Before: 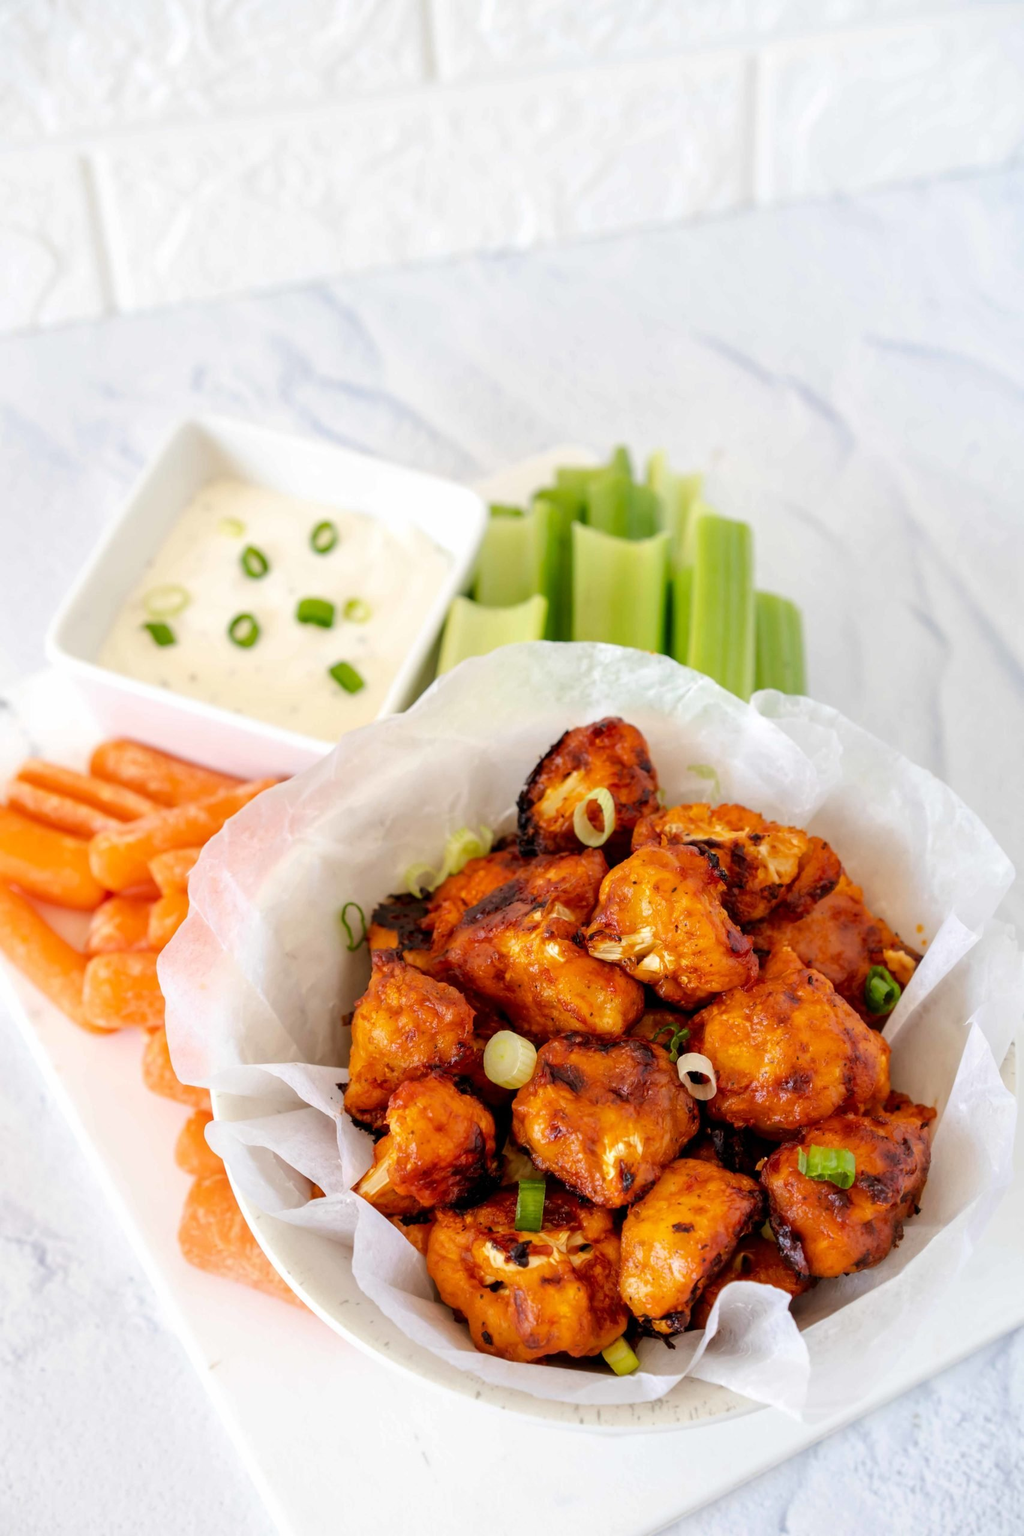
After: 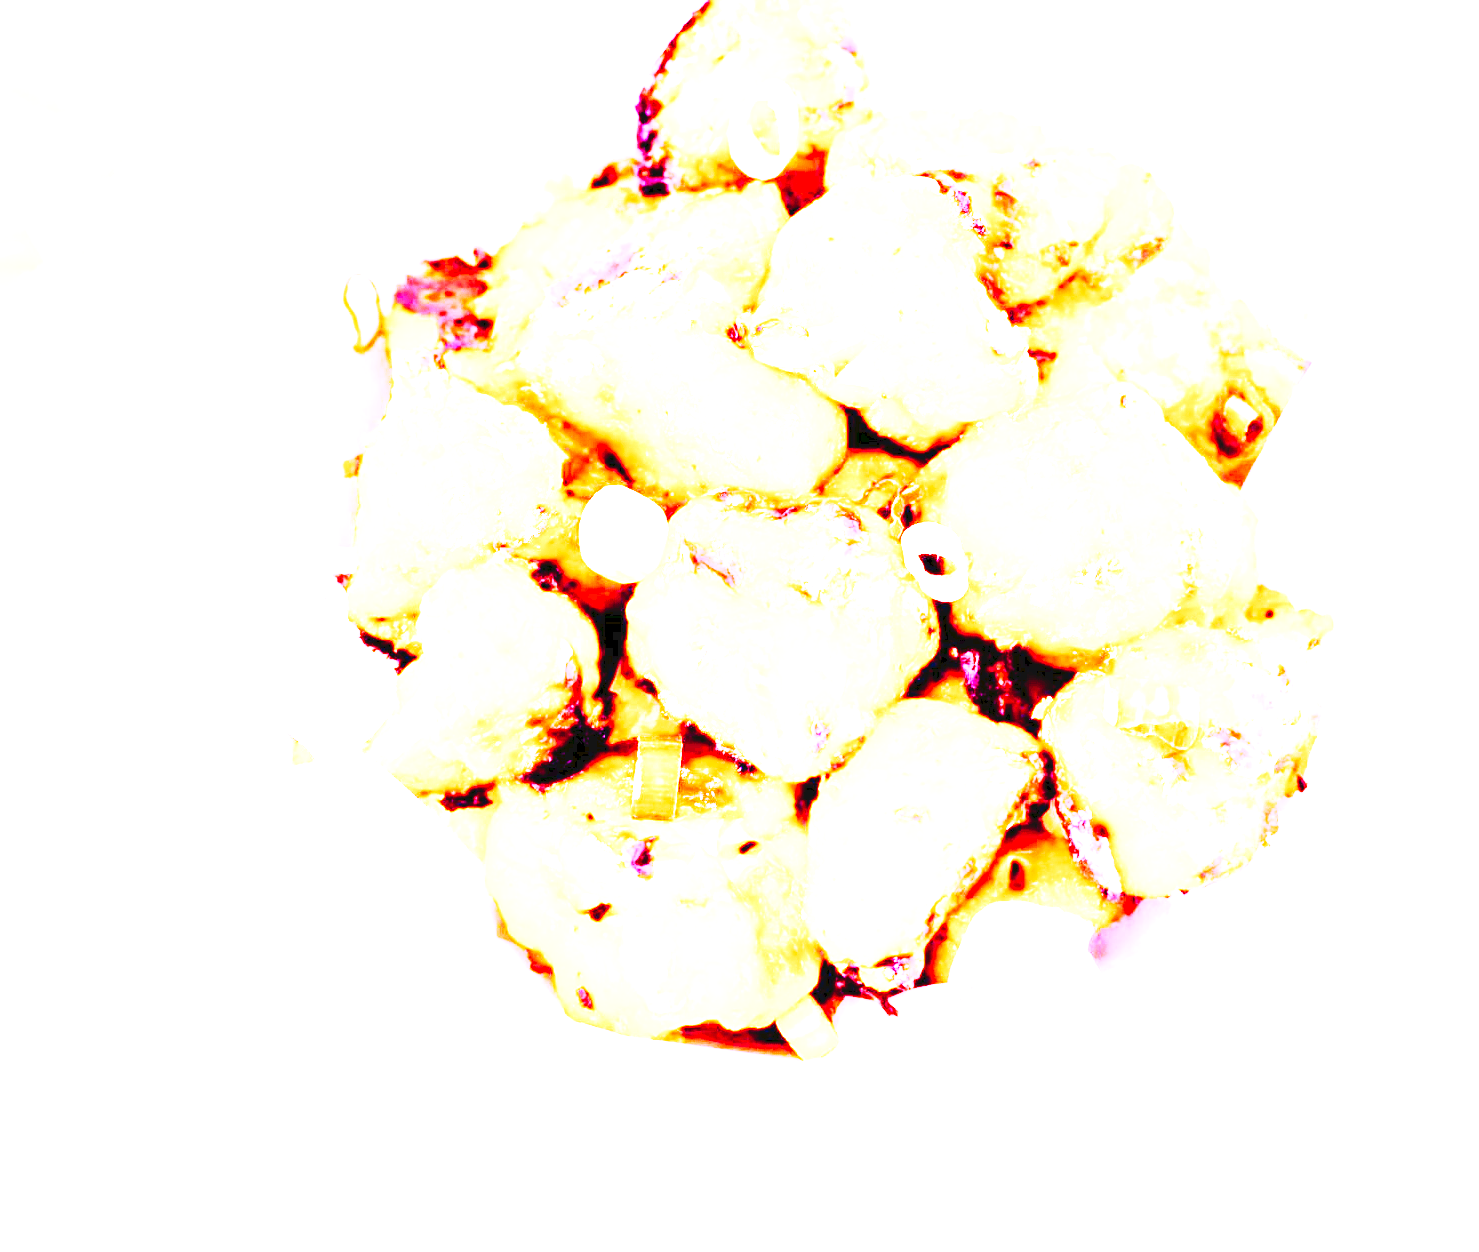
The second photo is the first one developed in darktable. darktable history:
crop and rotate: left 13.306%, top 48.129%, bottom 2.928%
tone curve: curves: ch0 [(0, 0) (0.003, 0.063) (0.011, 0.063) (0.025, 0.063) (0.044, 0.066) (0.069, 0.071) (0.1, 0.09) (0.136, 0.116) (0.177, 0.144) (0.224, 0.192) (0.277, 0.246) (0.335, 0.311) (0.399, 0.399) (0.468, 0.49) (0.543, 0.589) (0.623, 0.709) (0.709, 0.827) (0.801, 0.918) (0.898, 0.969) (1, 1)], preserve colors none
white balance: red 8, blue 8
